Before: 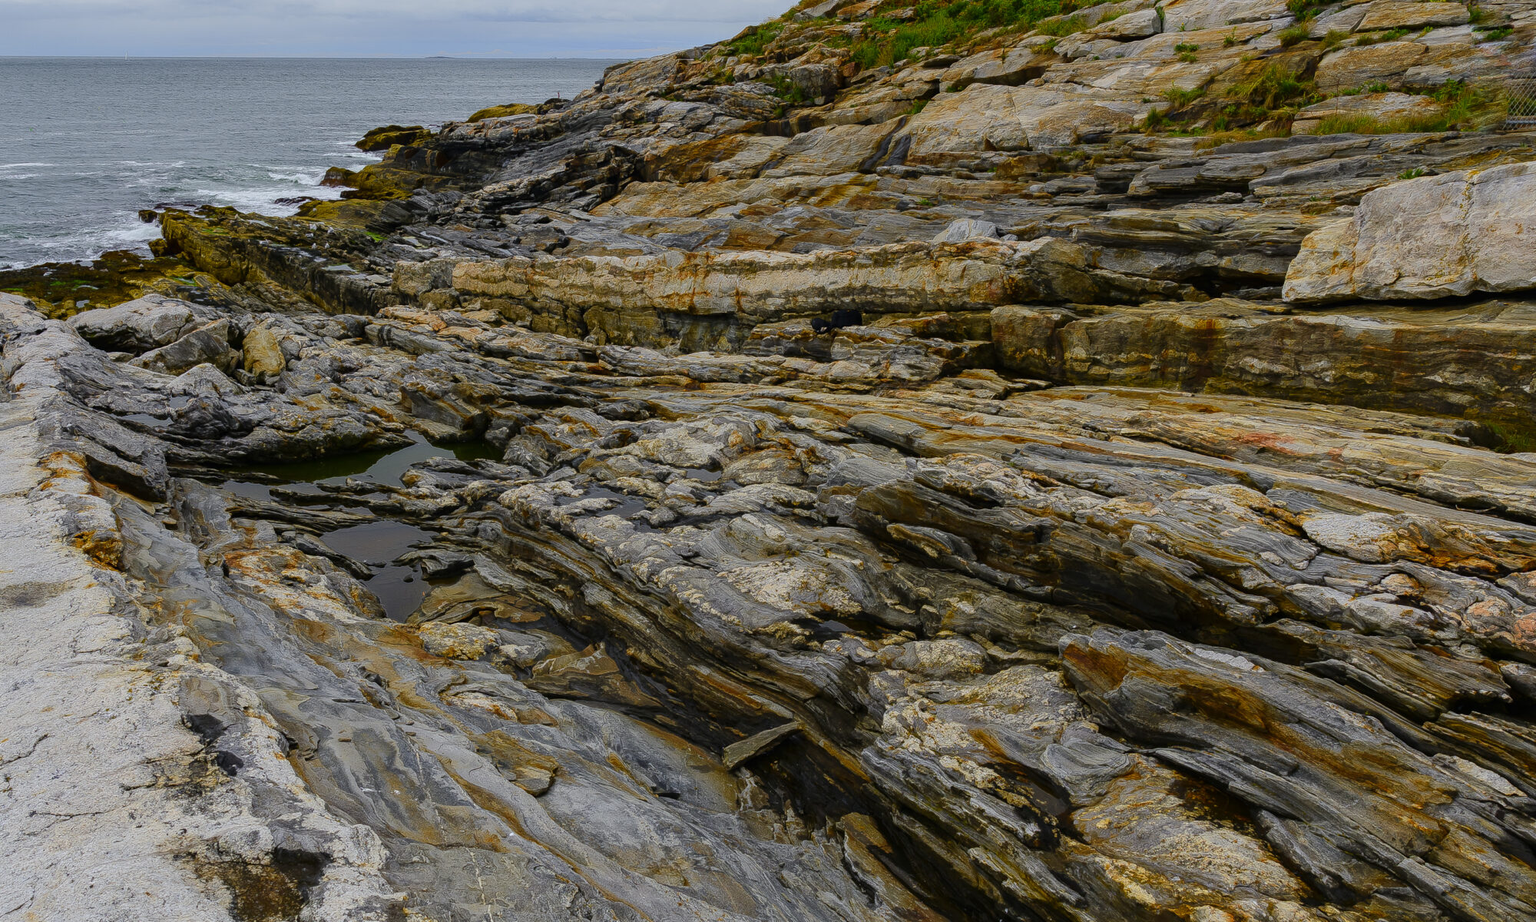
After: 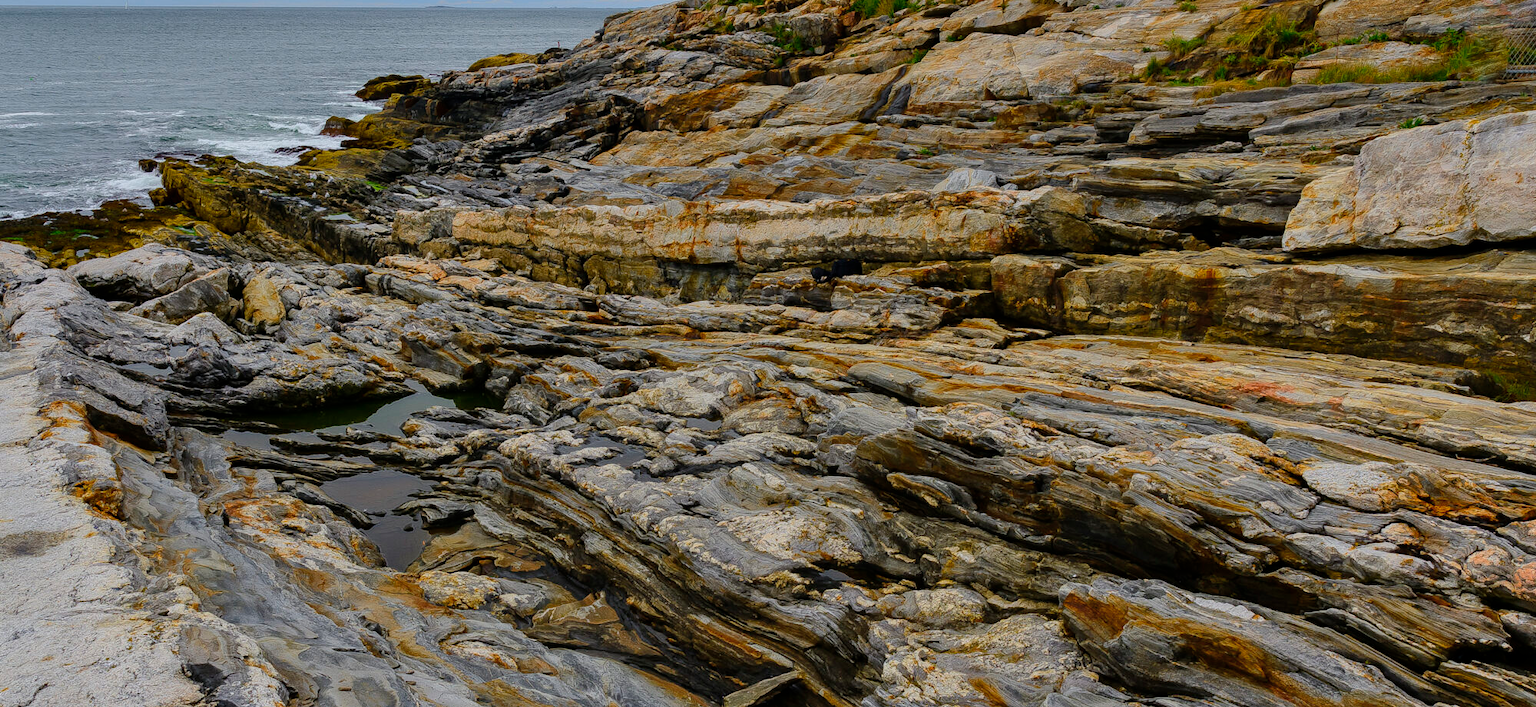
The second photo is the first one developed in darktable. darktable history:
shadows and highlights: soften with gaussian
crop: top 5.575%, bottom 17.672%
